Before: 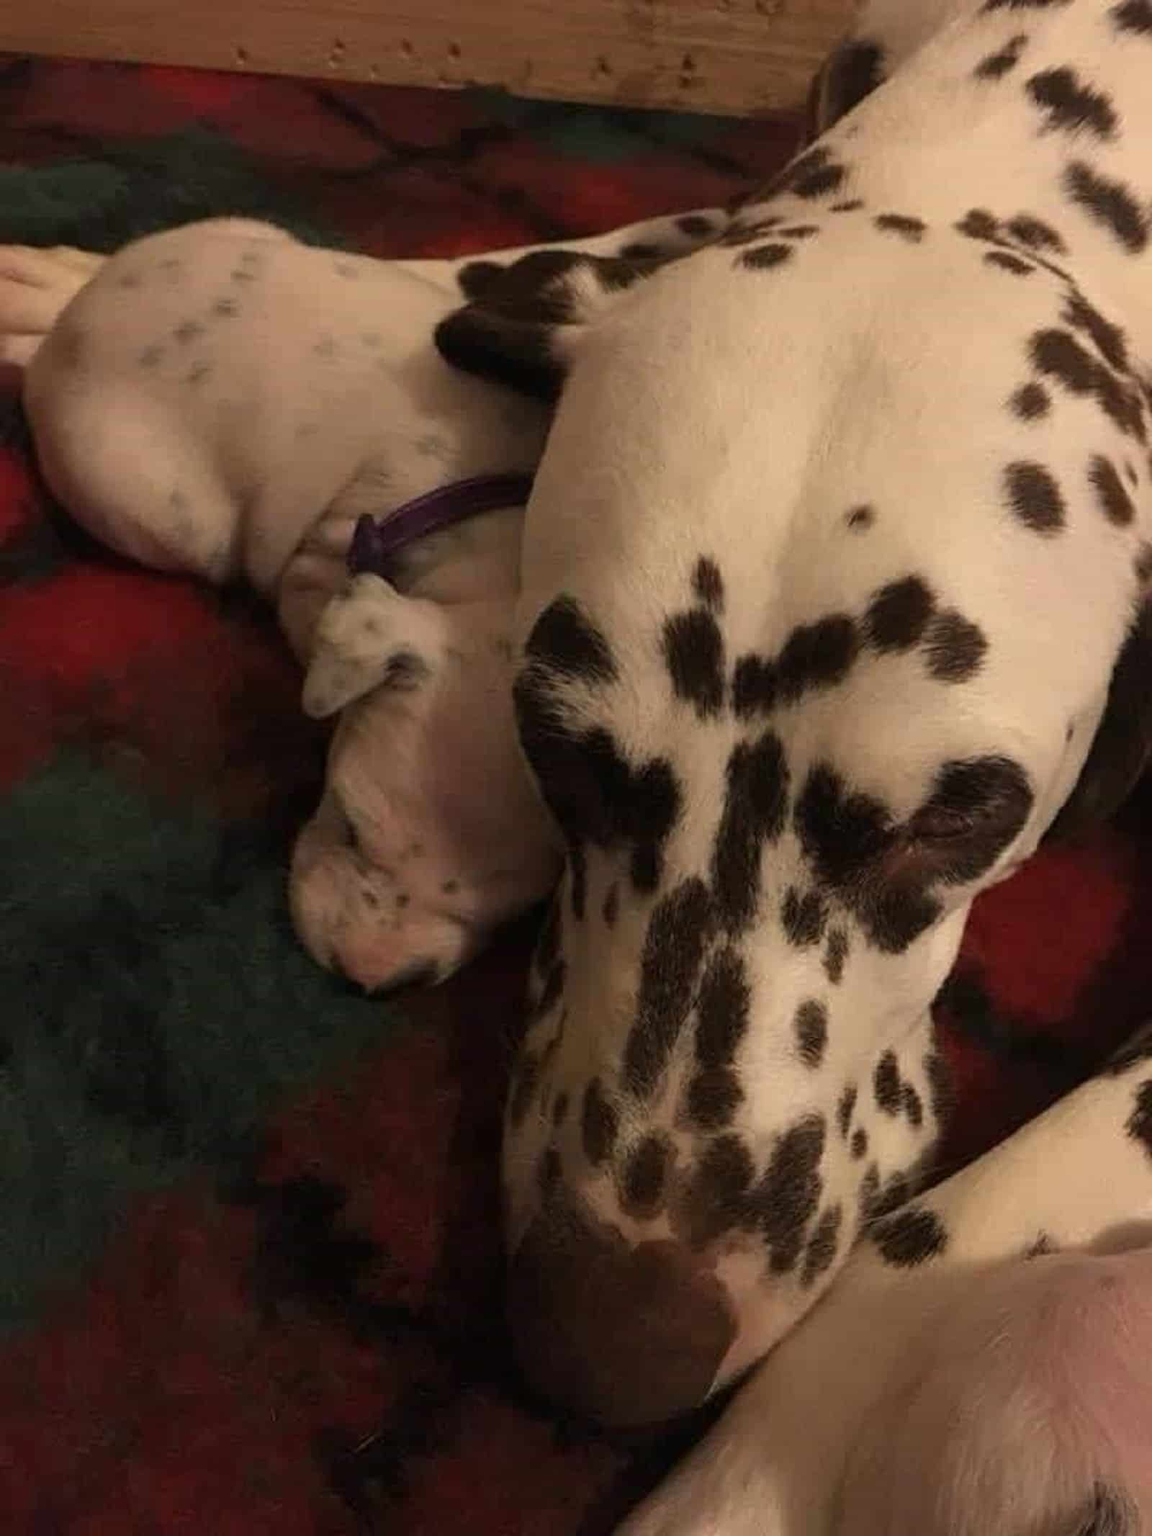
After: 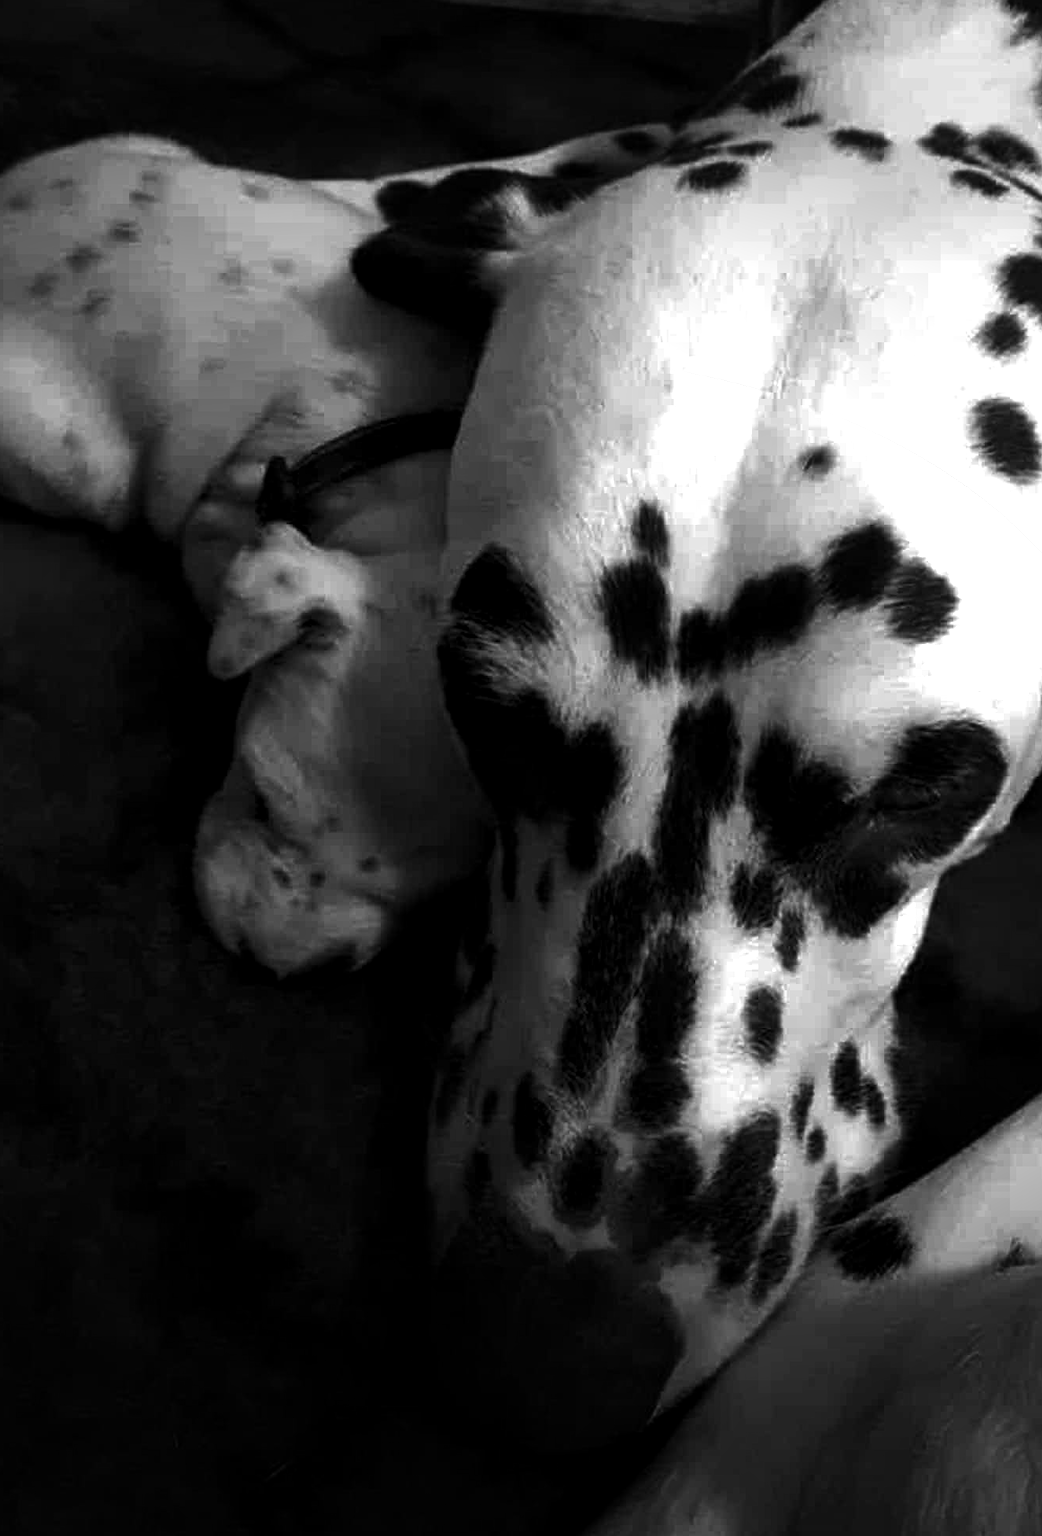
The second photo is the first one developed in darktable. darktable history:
crop: left 9.807%, top 6.259%, right 7.334%, bottom 2.177%
white balance: red 1.009, blue 1.027
graduated density: rotation -180°, offset 27.42
local contrast: mode bilateral grid, contrast 20, coarseness 50, detail 130%, midtone range 0.2
exposure: black level correction 0, exposure 1.2 EV, compensate exposure bias true, compensate highlight preservation false
contrast brightness saturation: contrast -0.03, brightness -0.59, saturation -1
vignetting: fall-off start 79.43%, saturation -0.649, width/height ratio 1.327, unbound false
